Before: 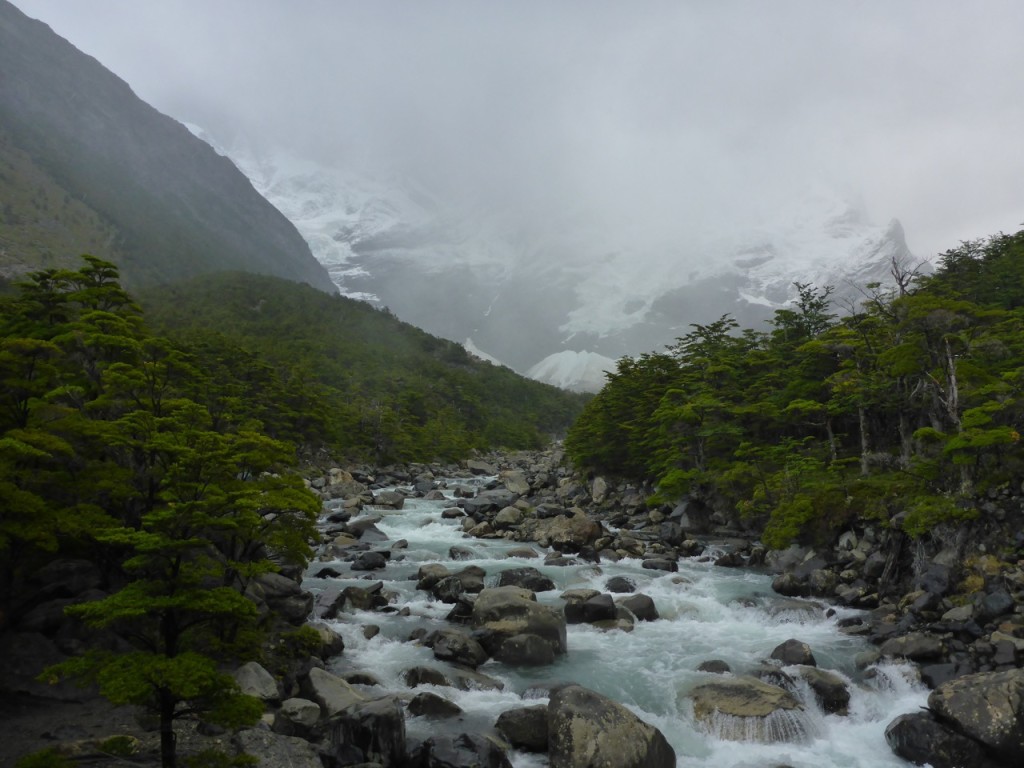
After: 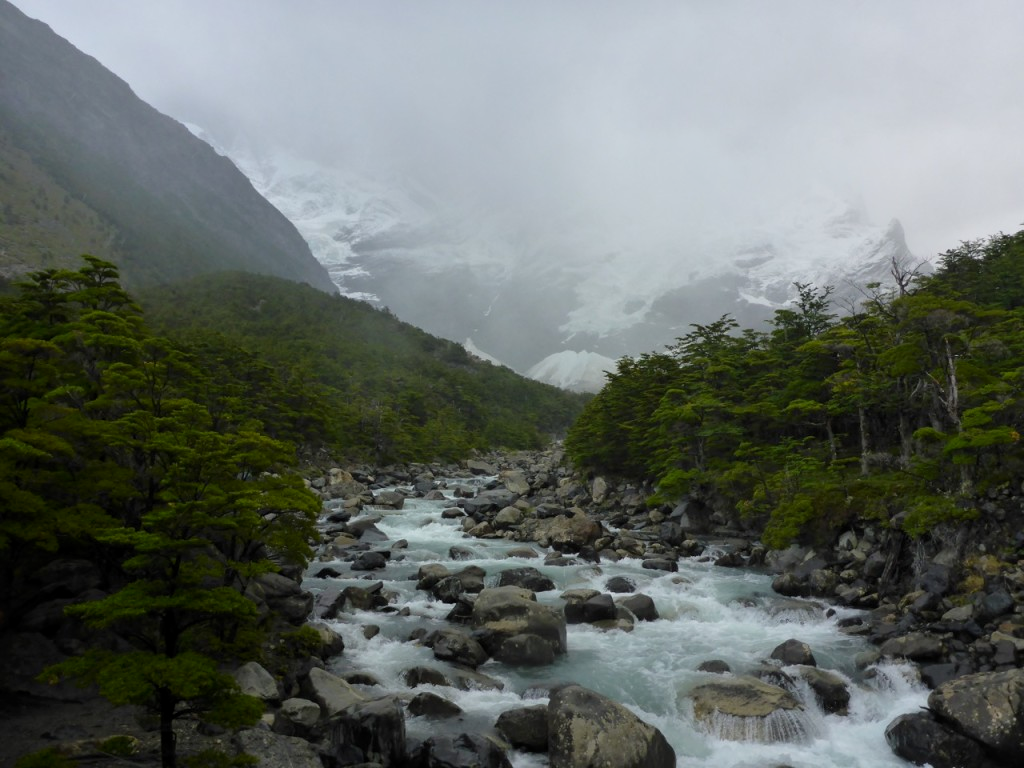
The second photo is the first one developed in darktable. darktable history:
levels: levels [0.018, 0.493, 1]
shadows and highlights: shadows -30, highlights 30
